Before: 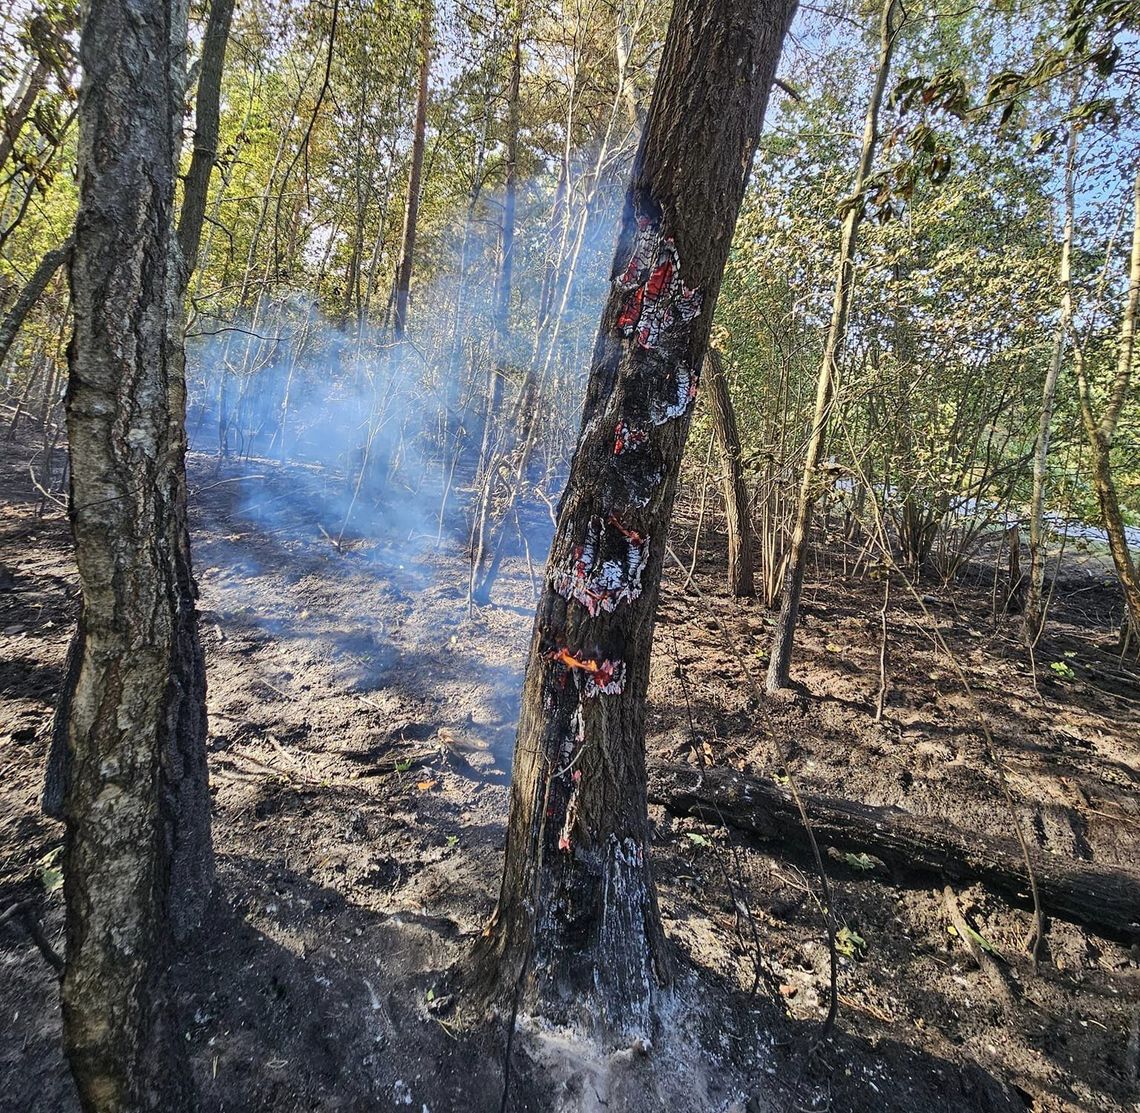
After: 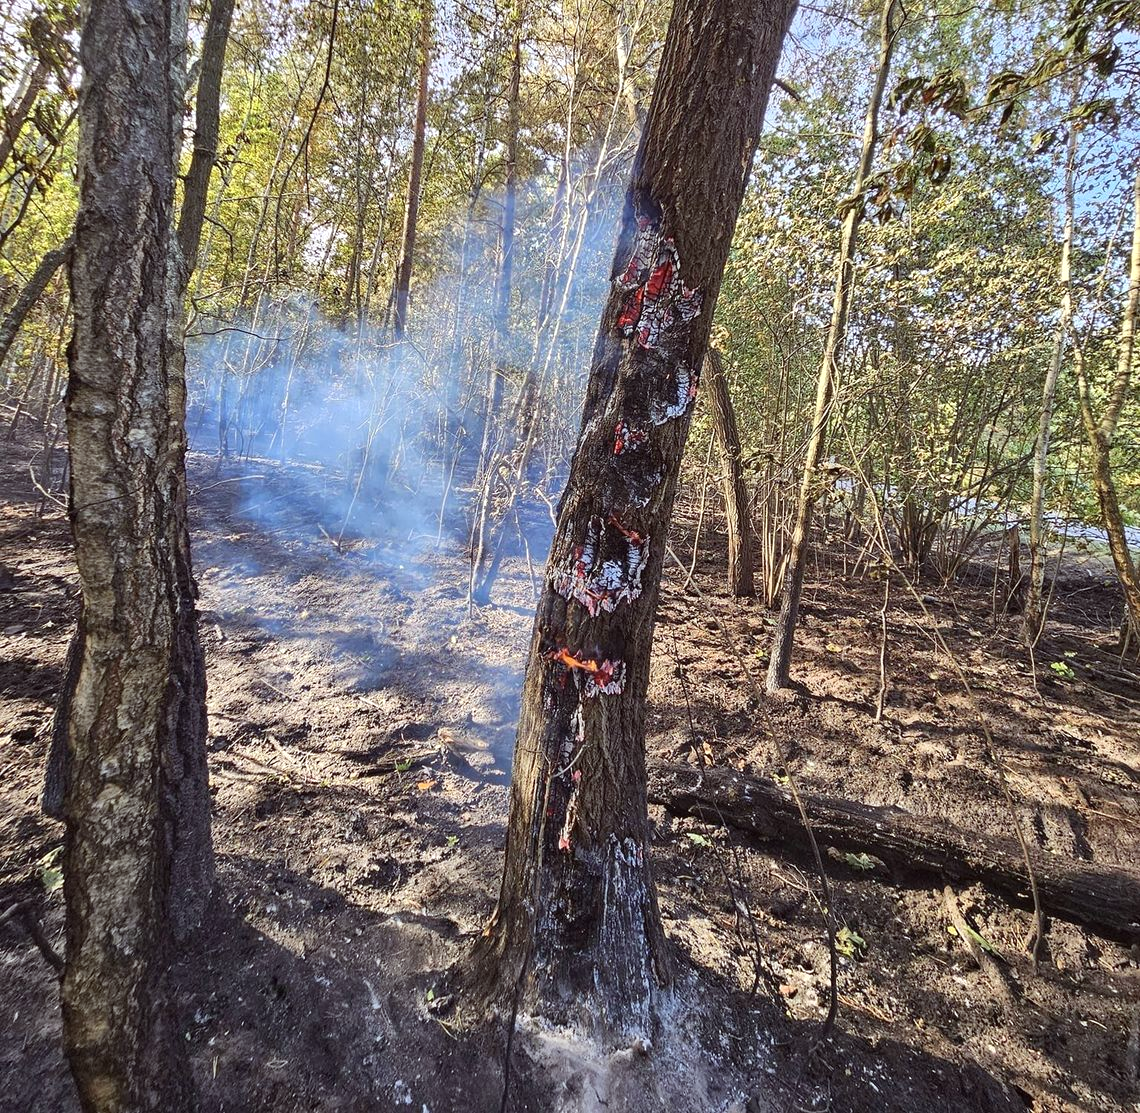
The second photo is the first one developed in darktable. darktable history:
color balance: mode lift, gamma, gain (sRGB), lift [1, 1.049, 1, 1]
exposure: exposure 0.2 EV, compensate highlight preservation false
